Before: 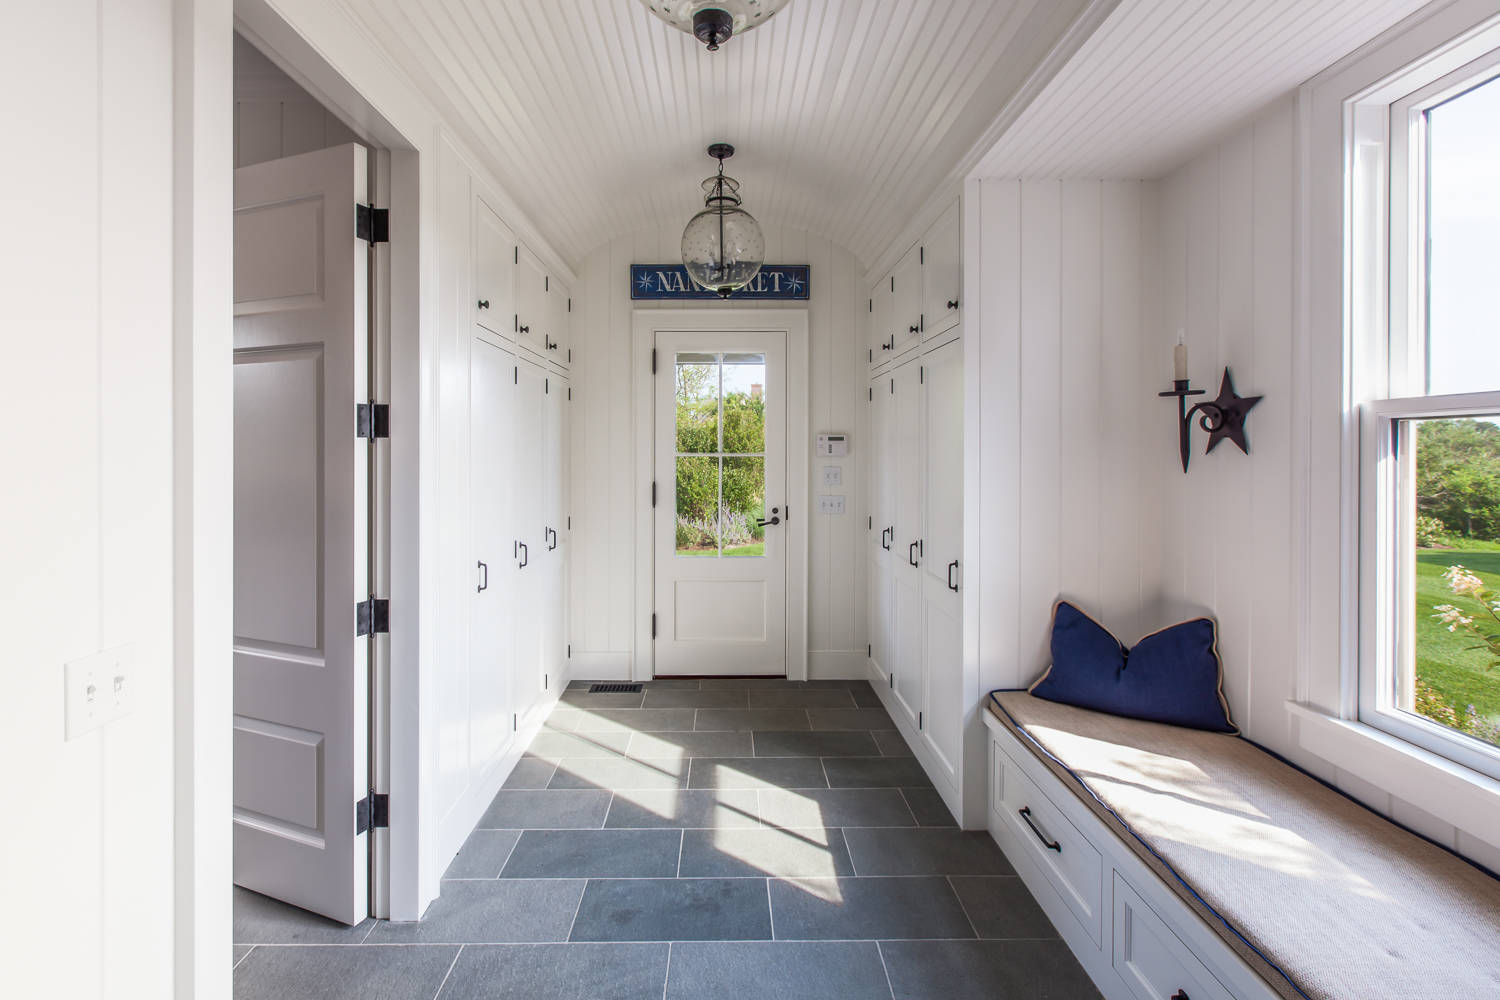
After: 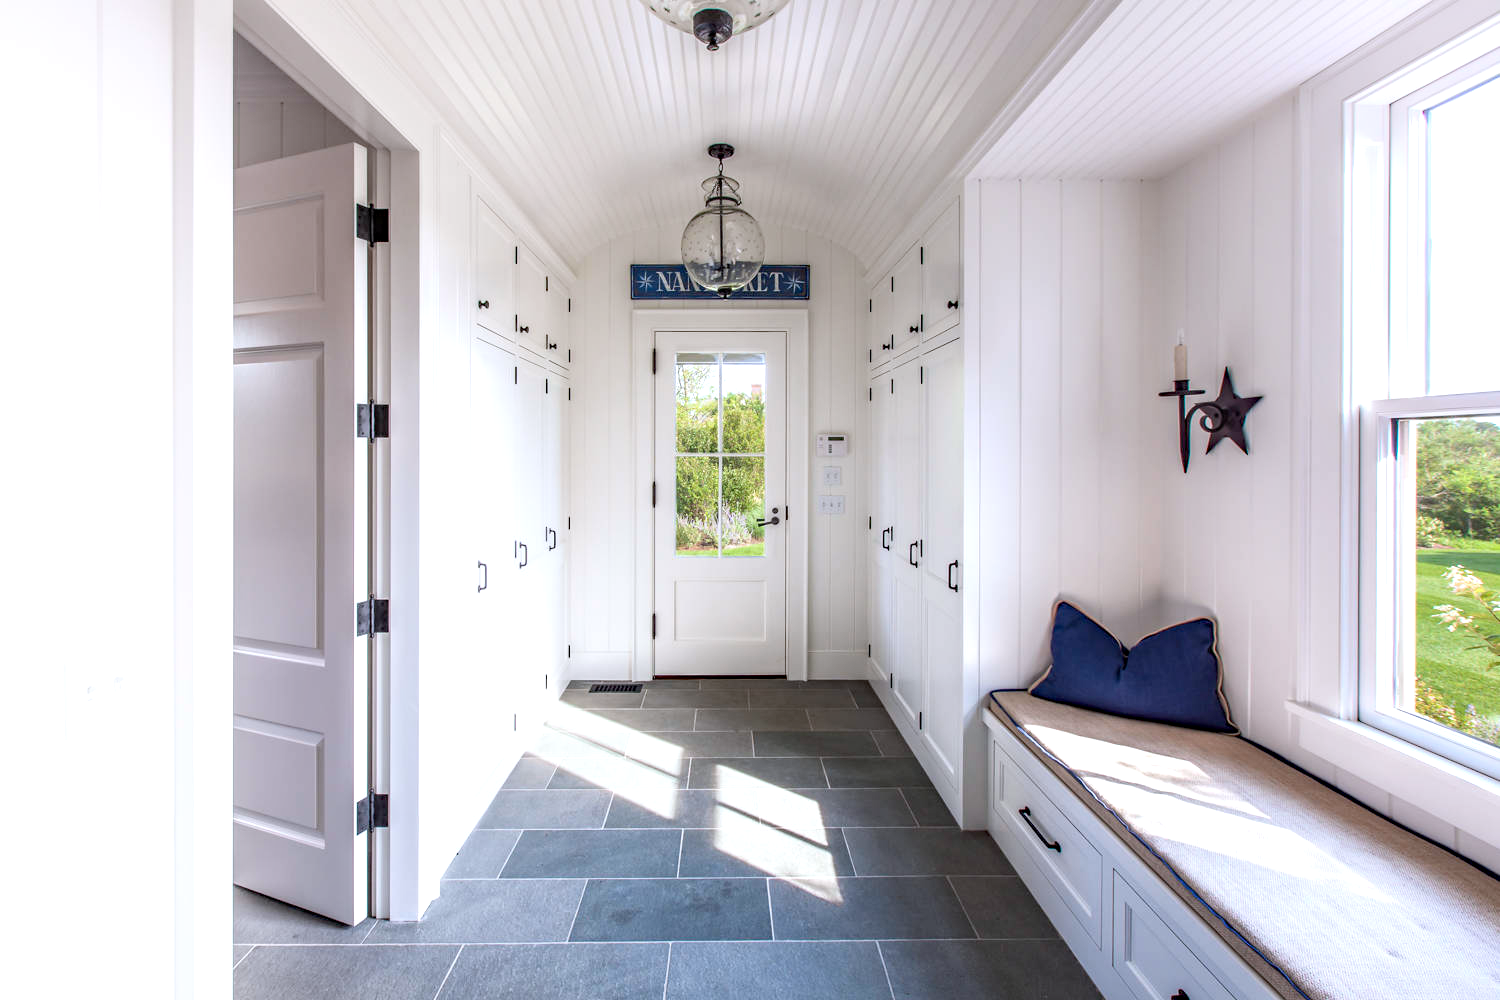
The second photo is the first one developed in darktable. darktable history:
exposure: exposure 0.496 EV, compensate highlight preservation false
shadows and highlights: shadows -70, highlights 35, soften with gaussian
color correction: highlights a* -0.137, highlights b* -5.91, shadows a* -0.137, shadows b* -0.137
haze removal: compatibility mode true, adaptive false
